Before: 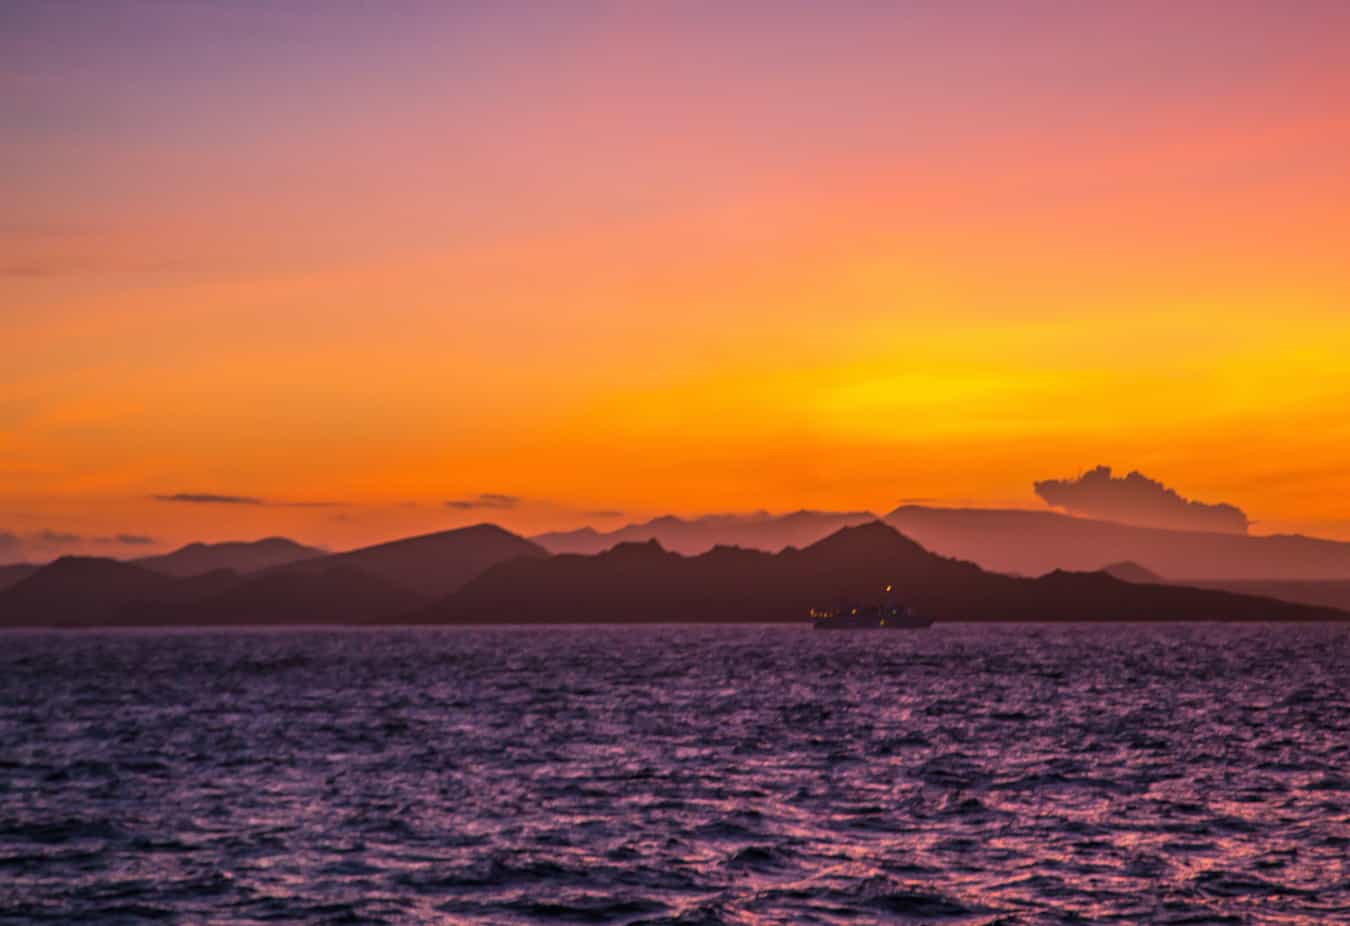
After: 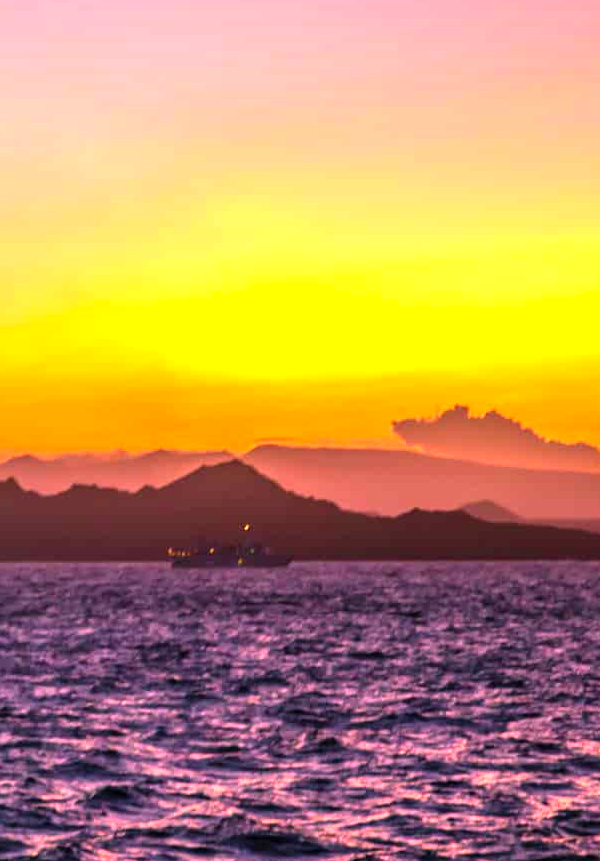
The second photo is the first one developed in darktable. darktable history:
levels: levels [0, 0.352, 0.703]
crop: left 47.628%, top 6.643%, right 7.874%
